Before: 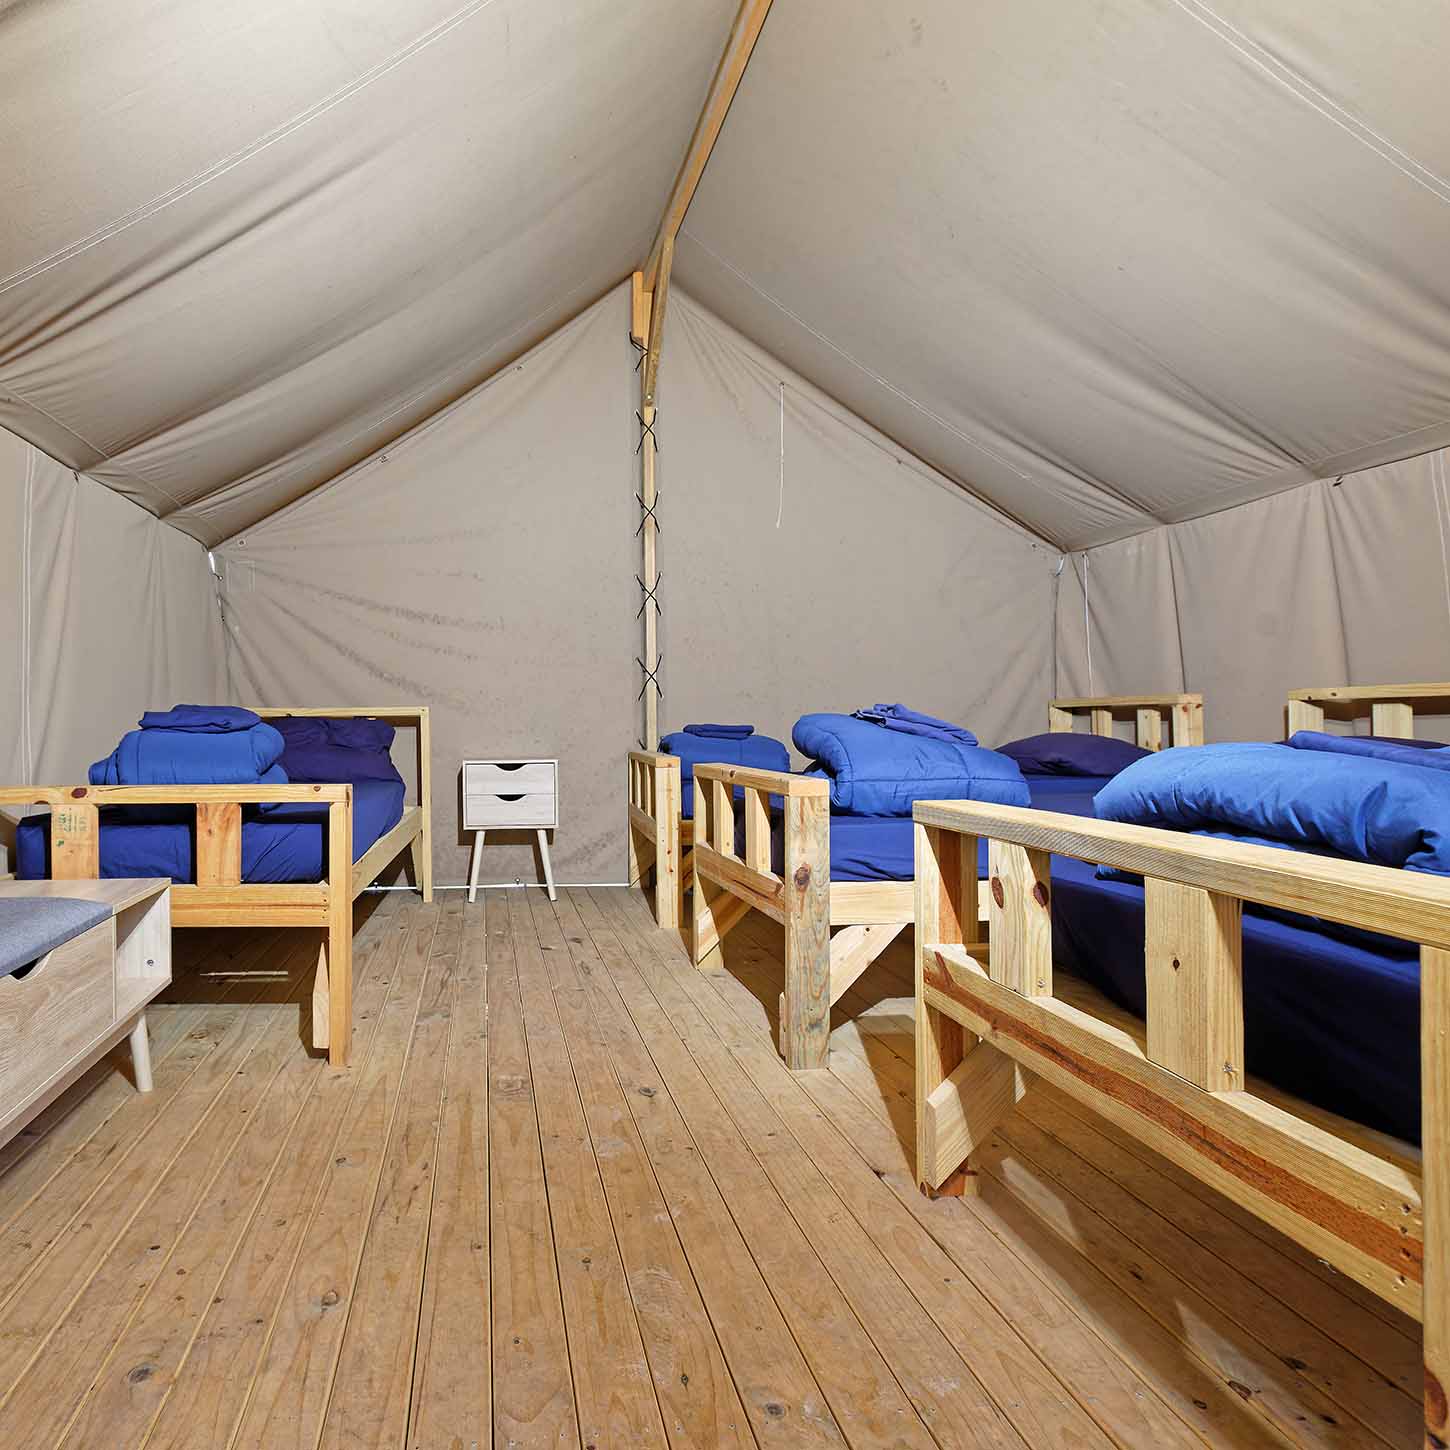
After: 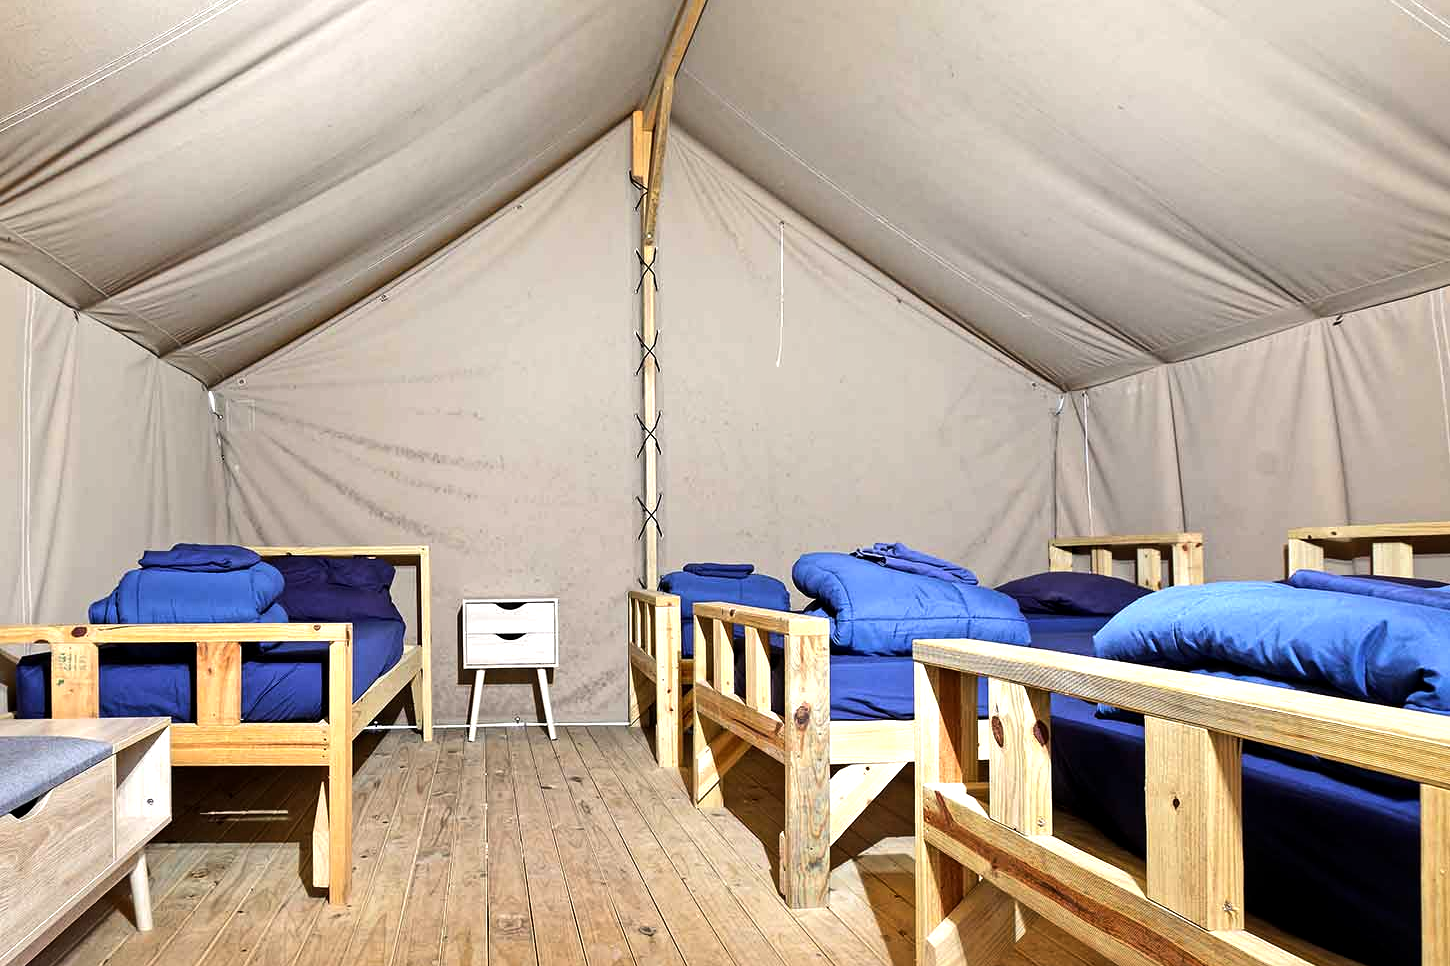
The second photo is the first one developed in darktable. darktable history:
tone equalizer: -8 EV -0.75 EV, -7 EV -0.7 EV, -6 EV -0.6 EV, -5 EV -0.4 EV, -3 EV 0.4 EV, -2 EV 0.6 EV, -1 EV 0.7 EV, +0 EV 0.75 EV, edges refinement/feathering 500, mask exposure compensation -1.57 EV, preserve details no
exposure: exposure -0.021 EV, compensate highlight preservation false
crop: top 11.166%, bottom 22.168%
local contrast: highlights 100%, shadows 100%, detail 120%, midtone range 0.2
